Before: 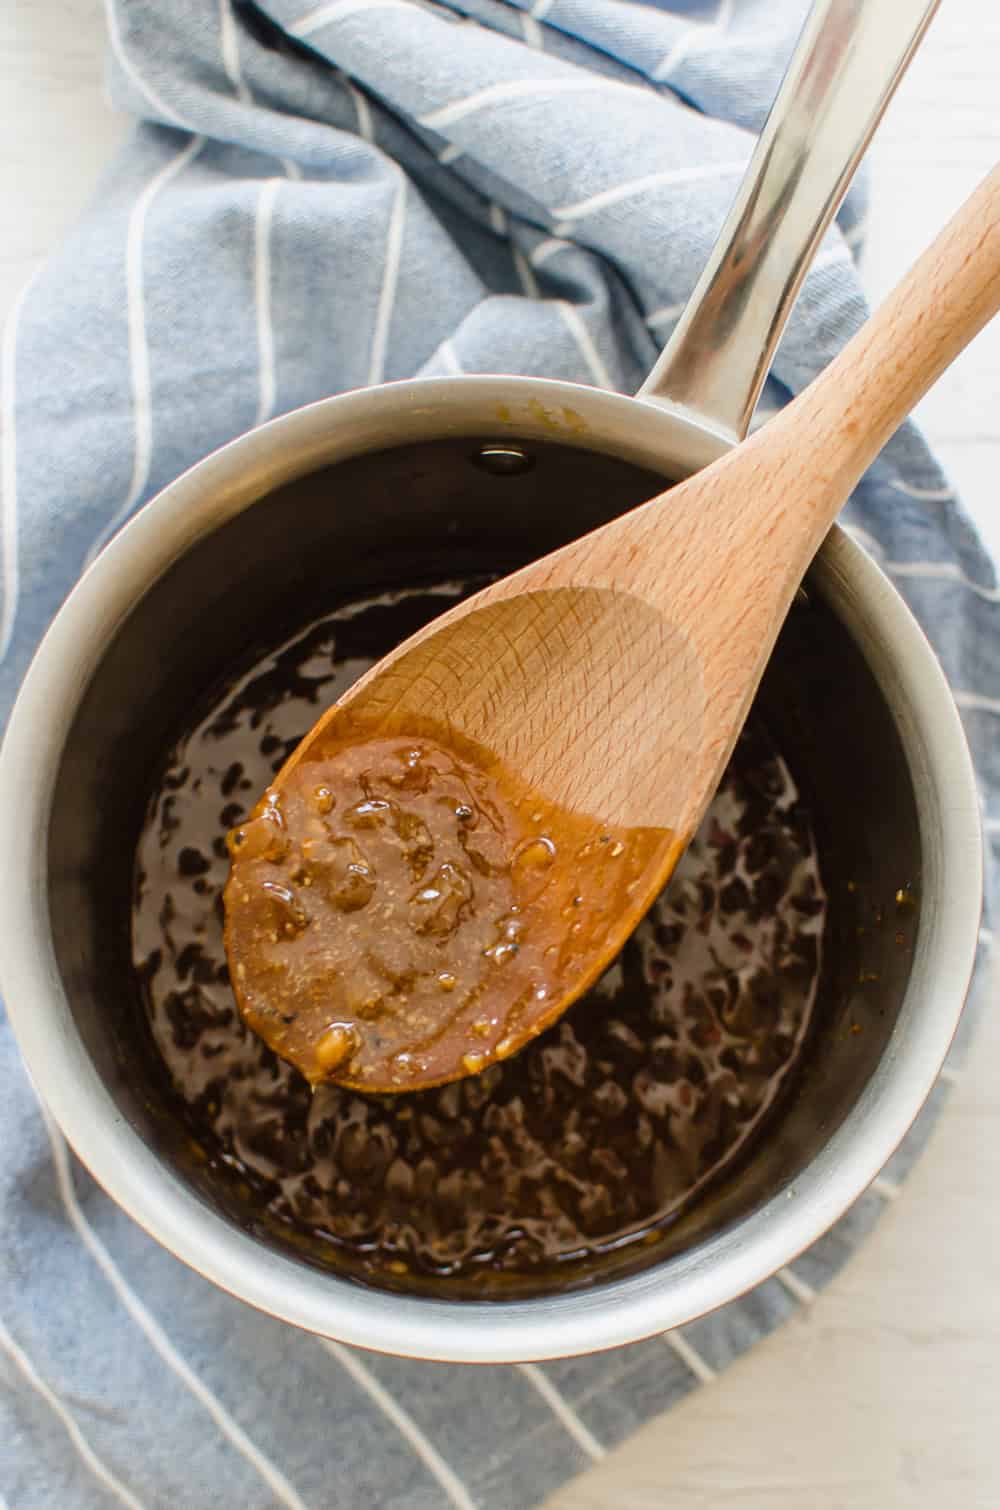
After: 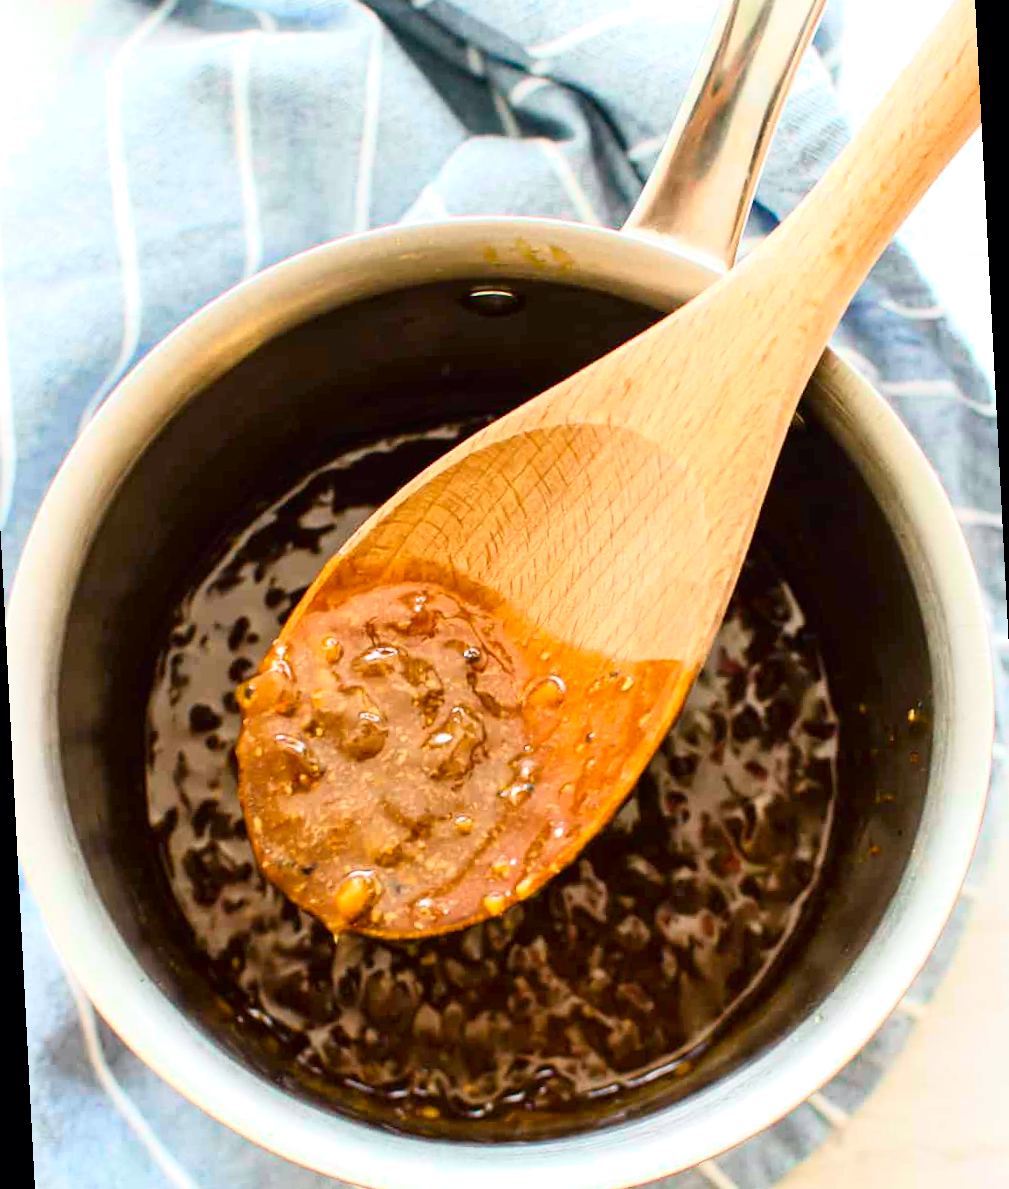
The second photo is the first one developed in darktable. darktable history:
tone curve: curves: ch0 [(0, 0) (0.051, 0.03) (0.096, 0.071) (0.243, 0.246) (0.461, 0.515) (0.605, 0.692) (0.761, 0.85) (0.881, 0.933) (1, 0.984)]; ch1 [(0, 0) (0.1, 0.038) (0.318, 0.243) (0.431, 0.384) (0.488, 0.475) (0.499, 0.499) (0.534, 0.546) (0.567, 0.592) (0.601, 0.632) (0.734, 0.809) (1, 1)]; ch2 [(0, 0) (0.297, 0.257) (0.414, 0.379) (0.453, 0.45) (0.479, 0.483) (0.504, 0.499) (0.52, 0.519) (0.541, 0.554) (0.614, 0.652) (0.817, 0.874) (1, 1)], color space Lab, independent channels, preserve colors none
exposure: black level correction 0.001, exposure 0.5 EV, compensate exposure bias true, compensate highlight preservation false
rotate and perspective: rotation -3°, crop left 0.031, crop right 0.968, crop top 0.07, crop bottom 0.93
crop and rotate: top 5.609%, bottom 5.609%
